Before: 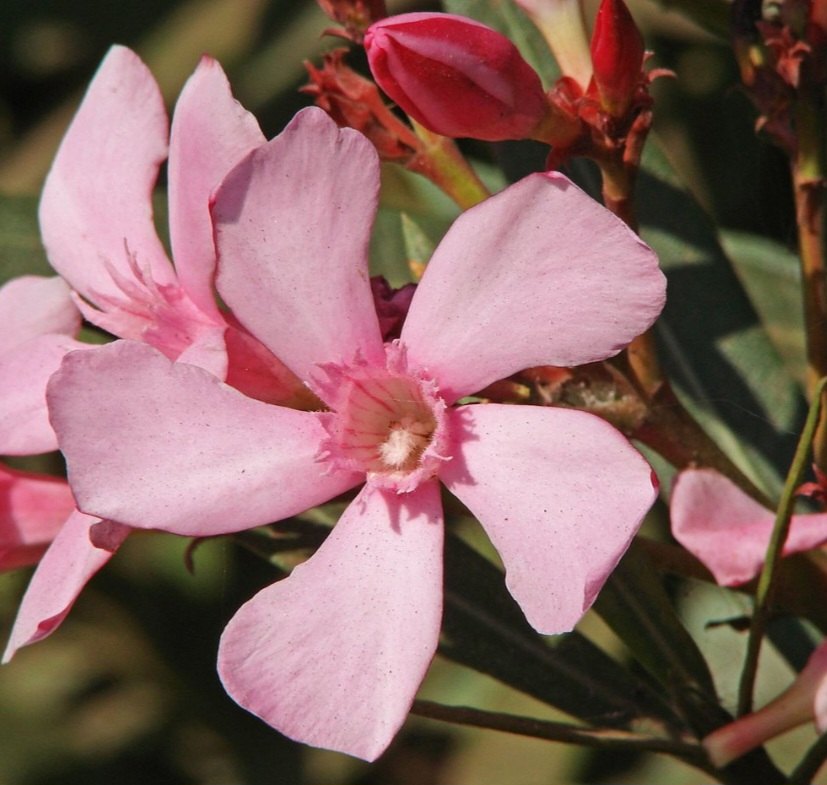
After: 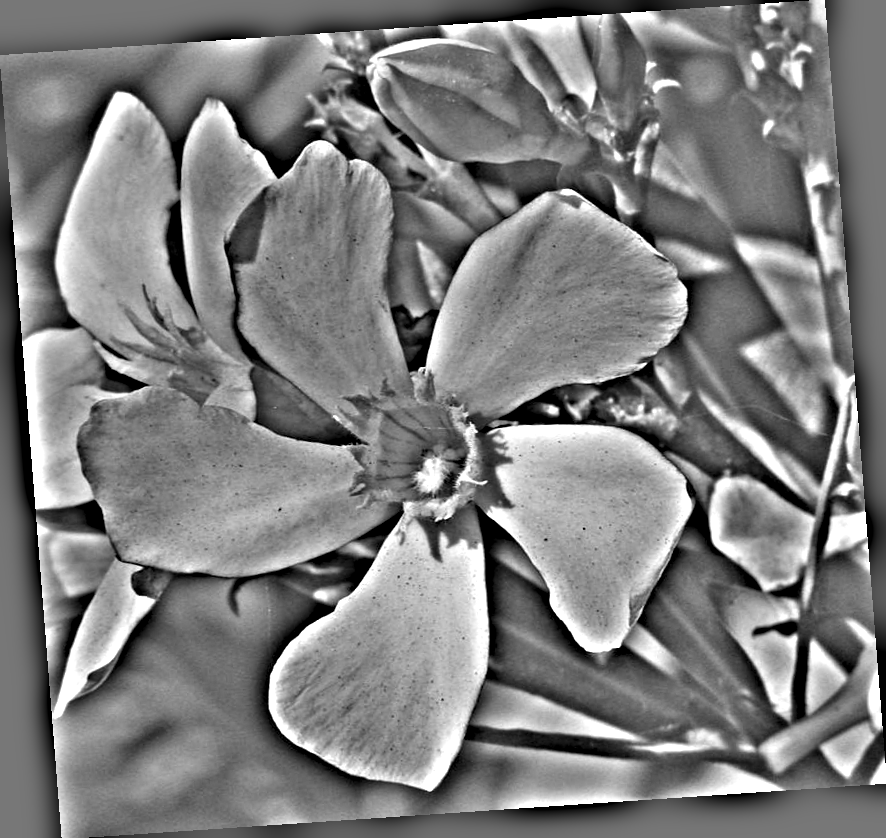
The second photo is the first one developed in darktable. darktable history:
highpass: on, module defaults
rotate and perspective: rotation -4.2°, shear 0.006, automatic cropping off
exposure: exposure 1 EV, compensate highlight preservation false
